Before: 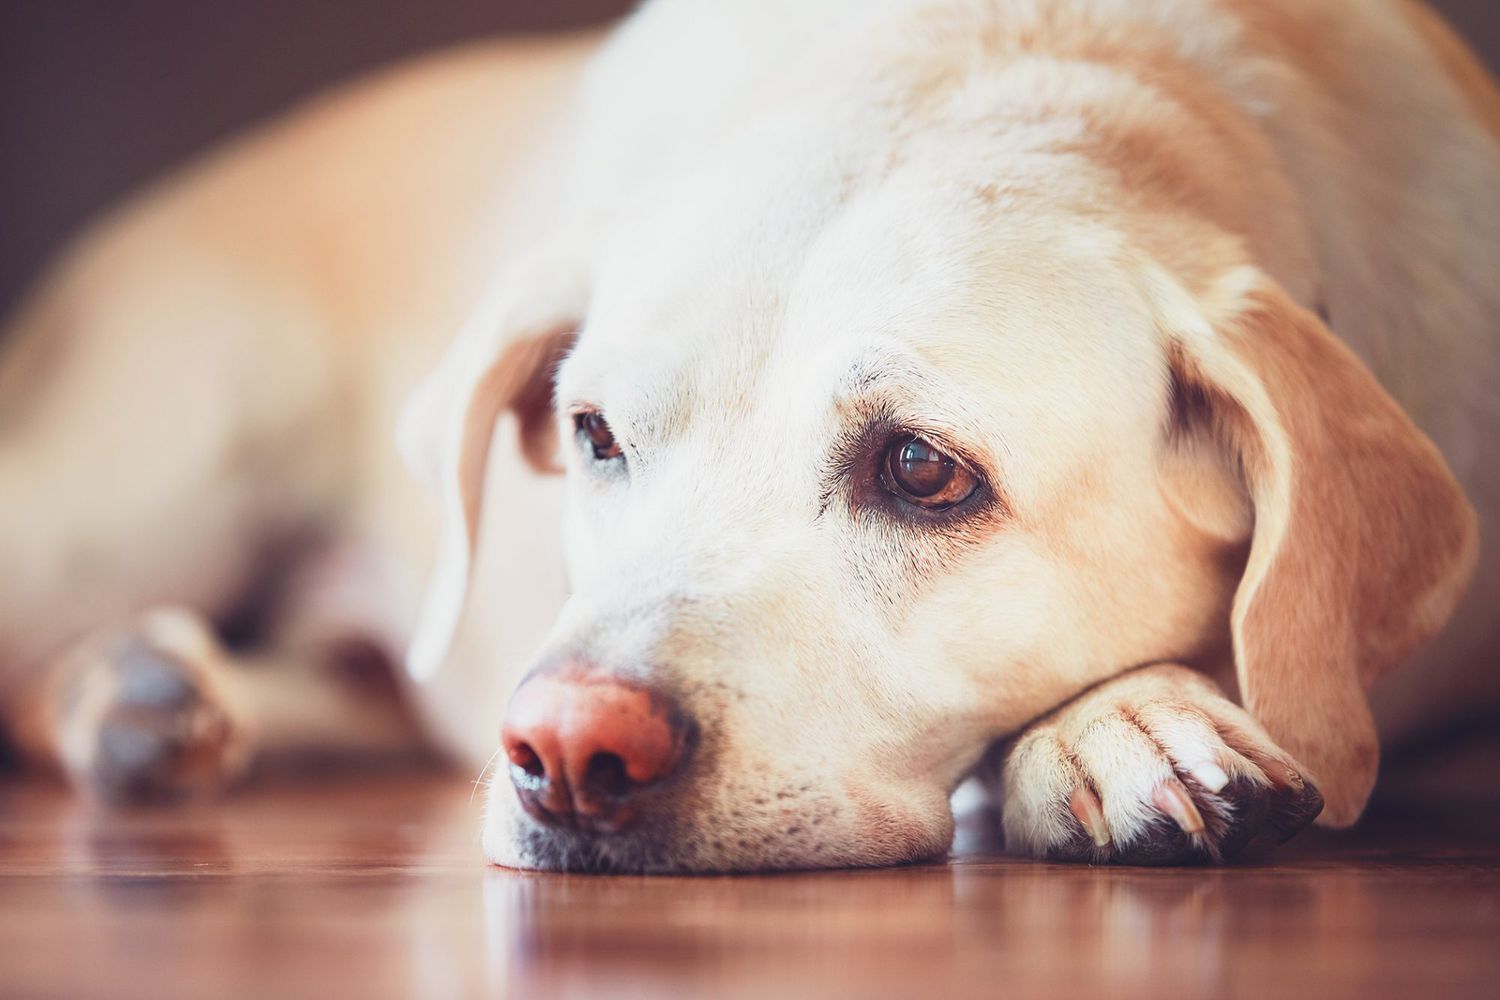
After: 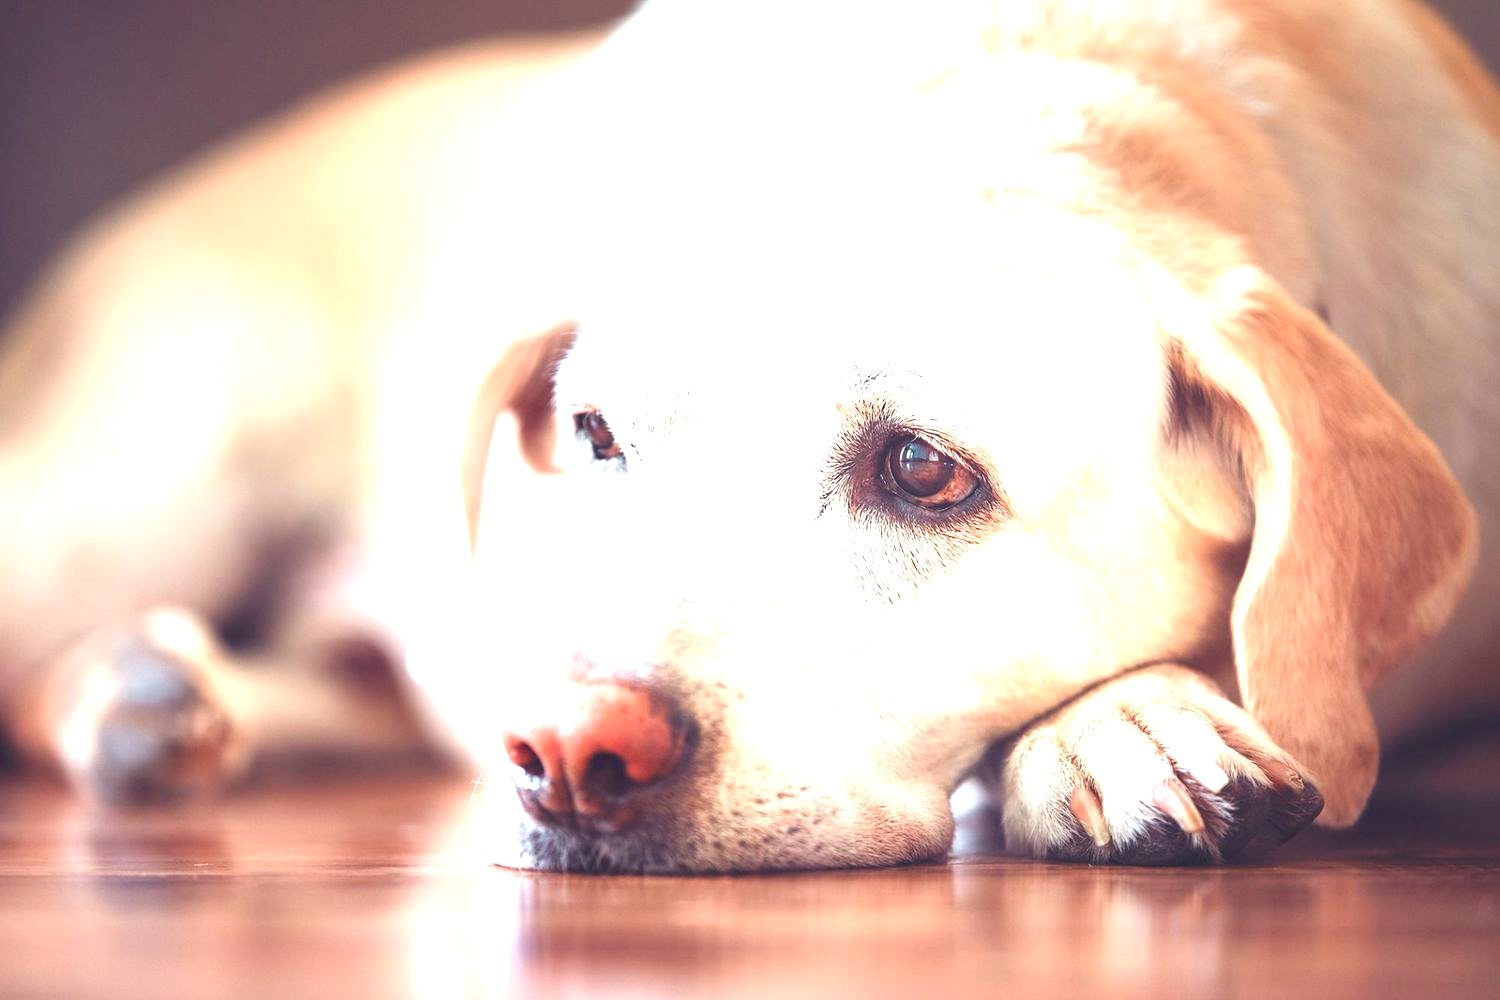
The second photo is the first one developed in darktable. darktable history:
exposure: exposure 0.997 EV, compensate exposure bias true, compensate highlight preservation false
